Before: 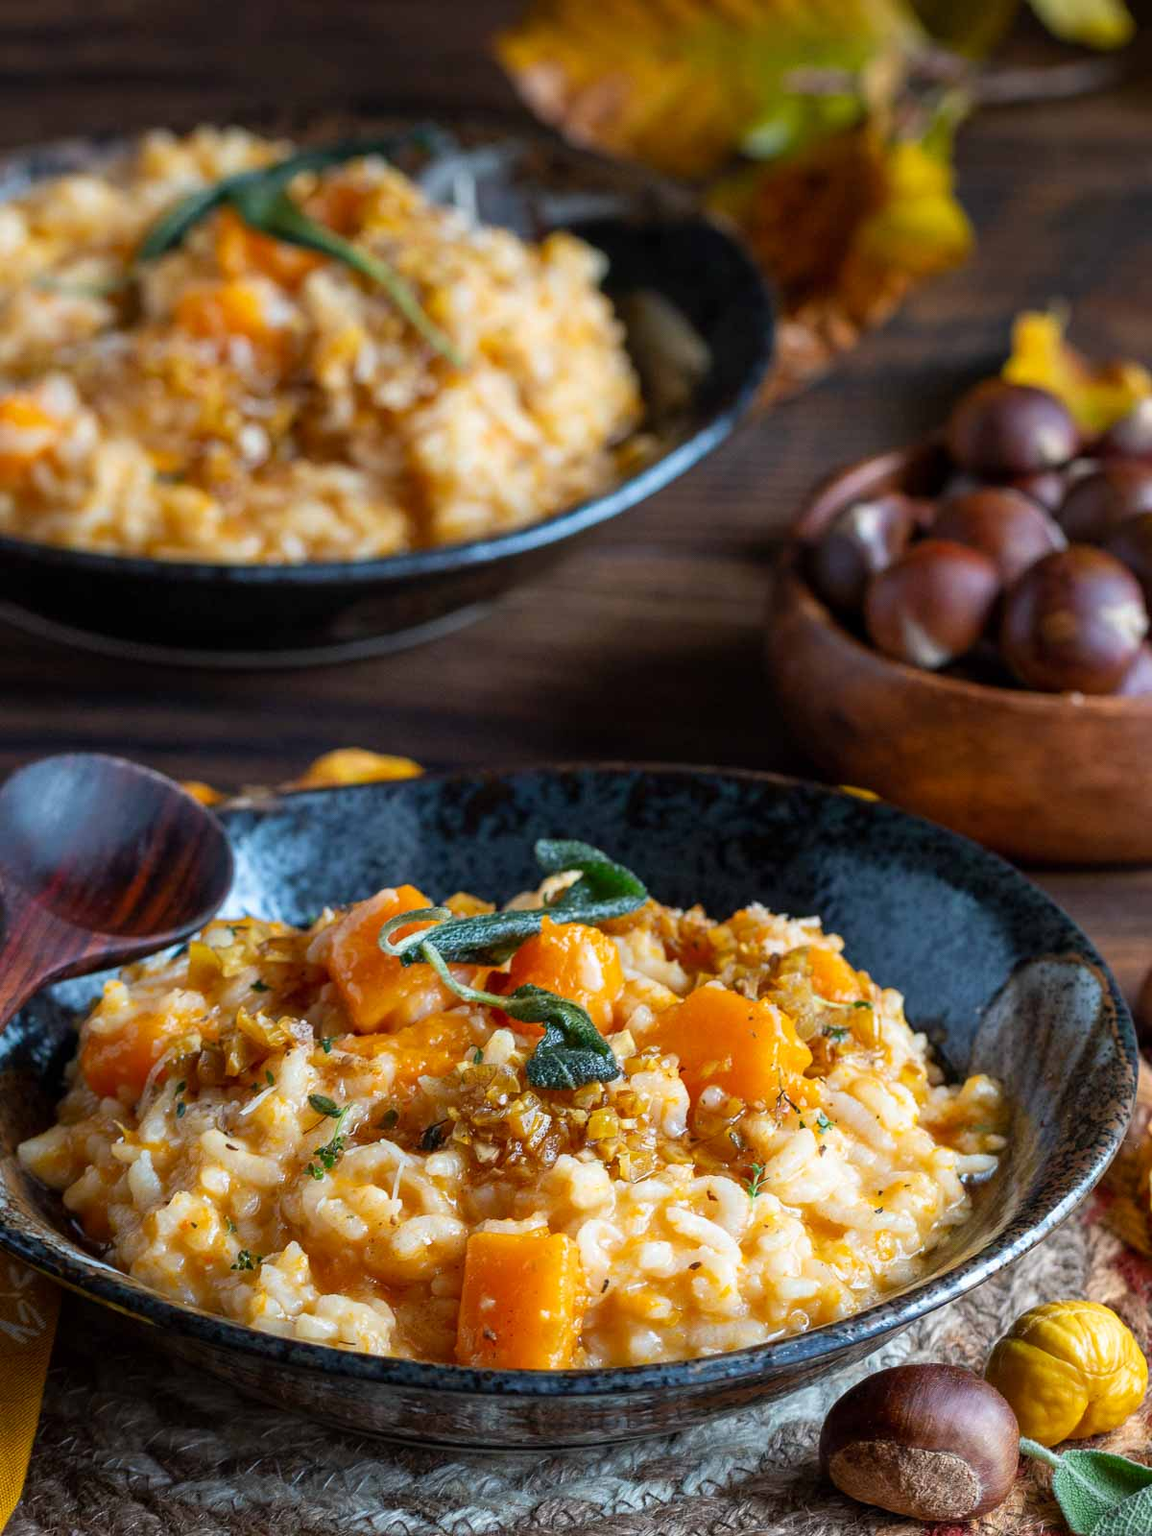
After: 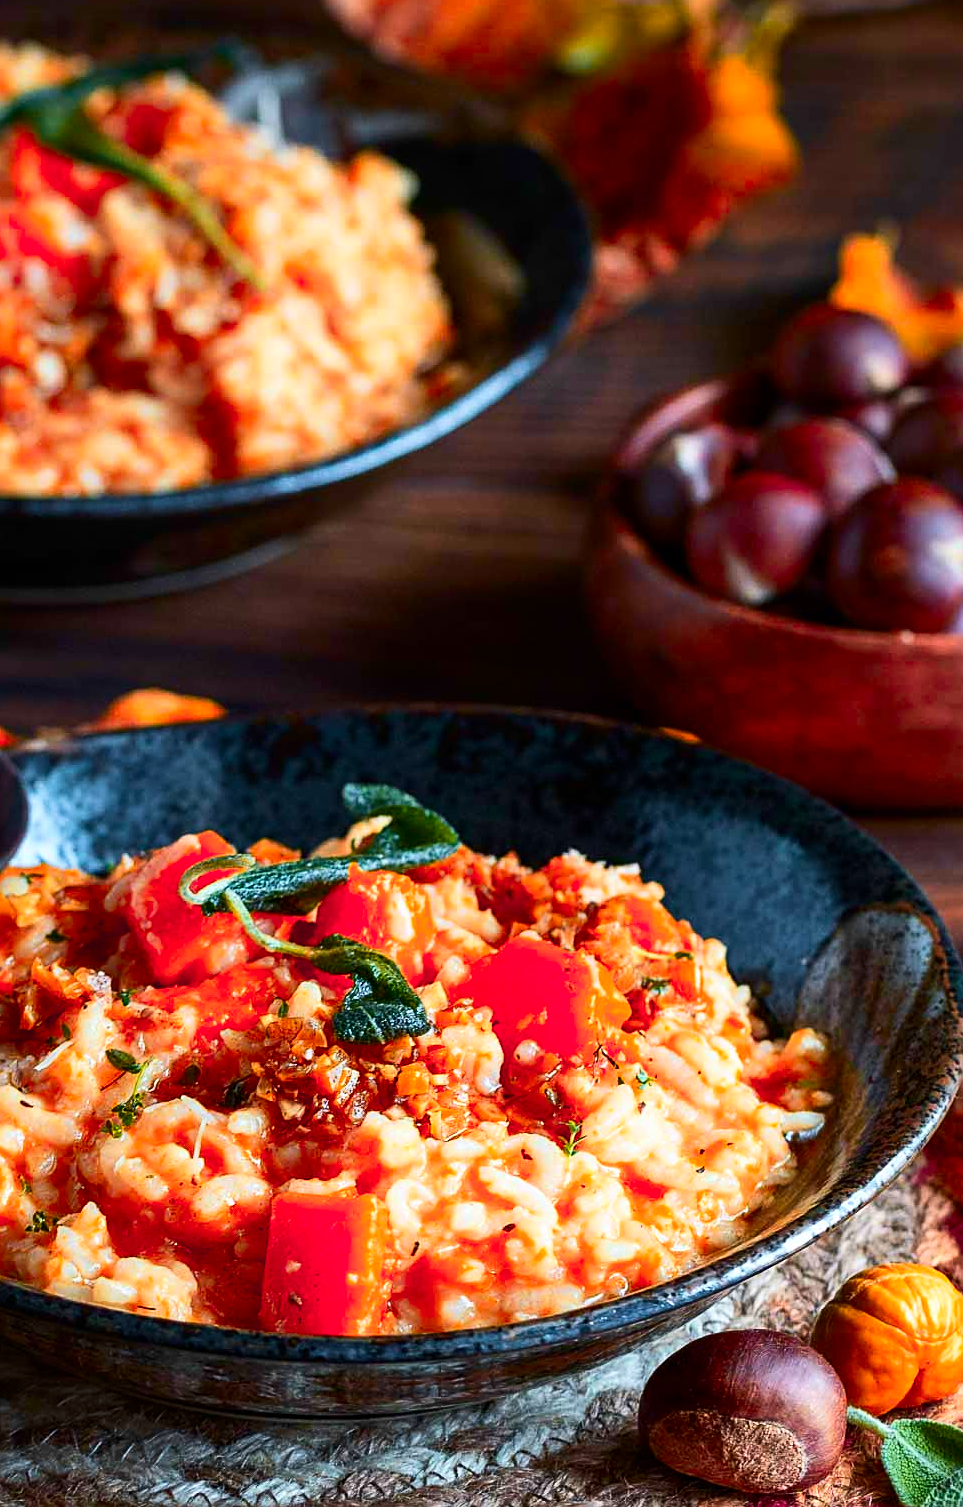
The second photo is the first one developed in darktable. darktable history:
sharpen: on, module defaults
velvia: on, module defaults
color zones: curves: ch1 [(0.24, 0.629) (0.75, 0.5)]; ch2 [(0.255, 0.454) (0.745, 0.491)], mix 102.12%
contrast brightness saturation: contrast 0.22
crop and rotate: left 17.959%, top 5.771%, right 1.742%
